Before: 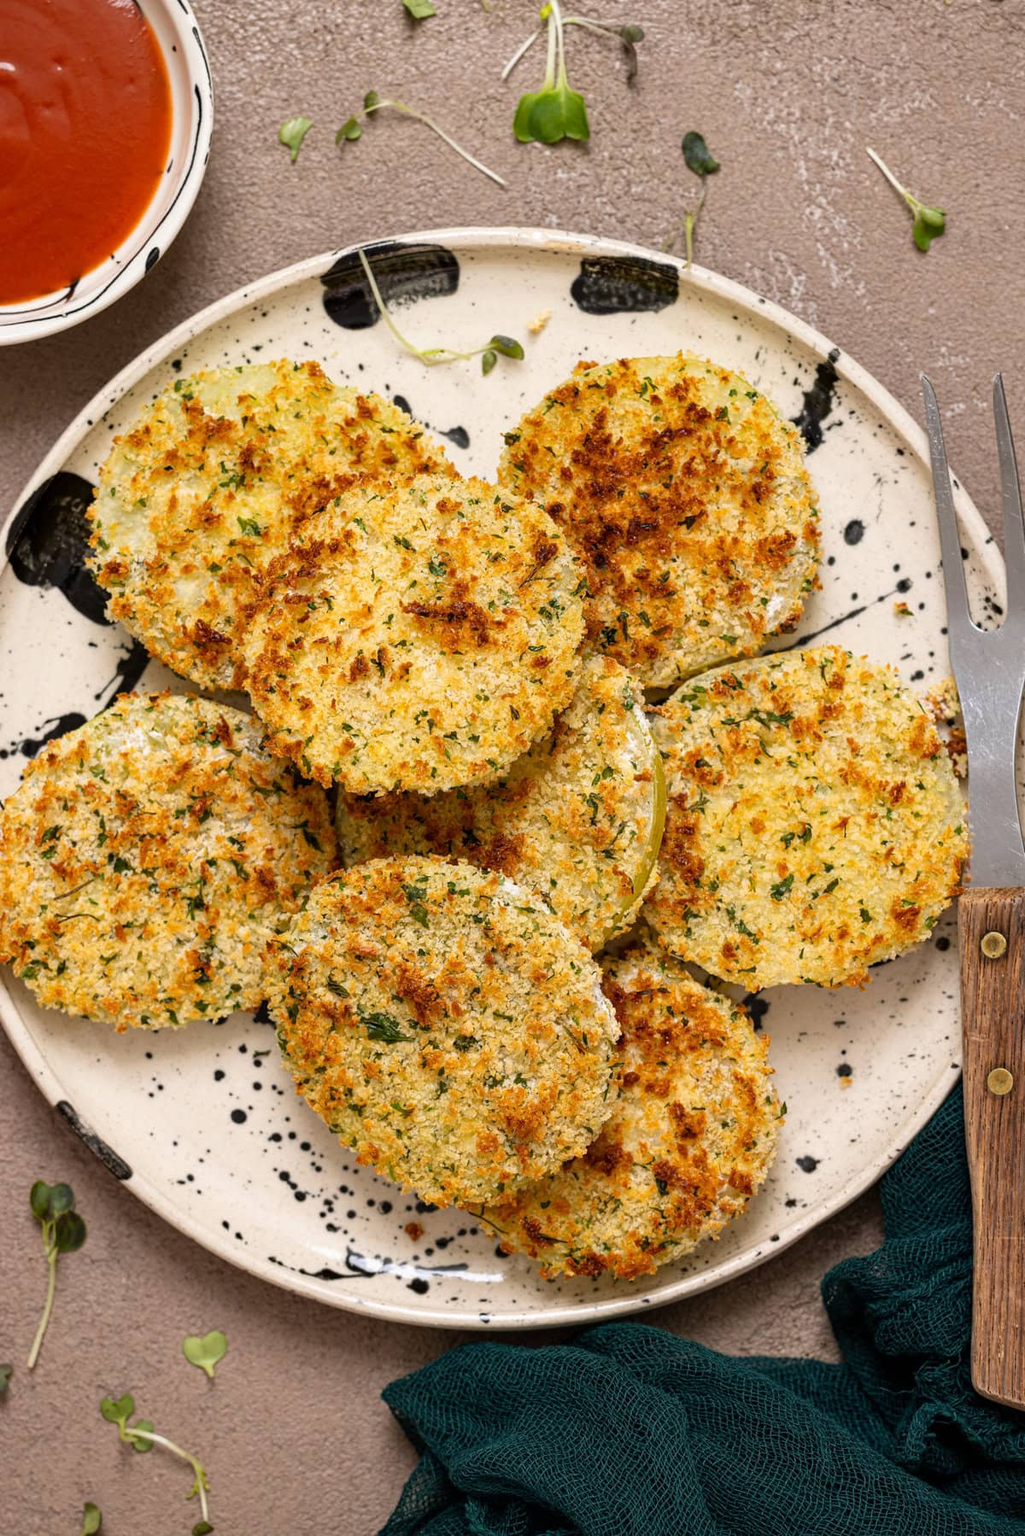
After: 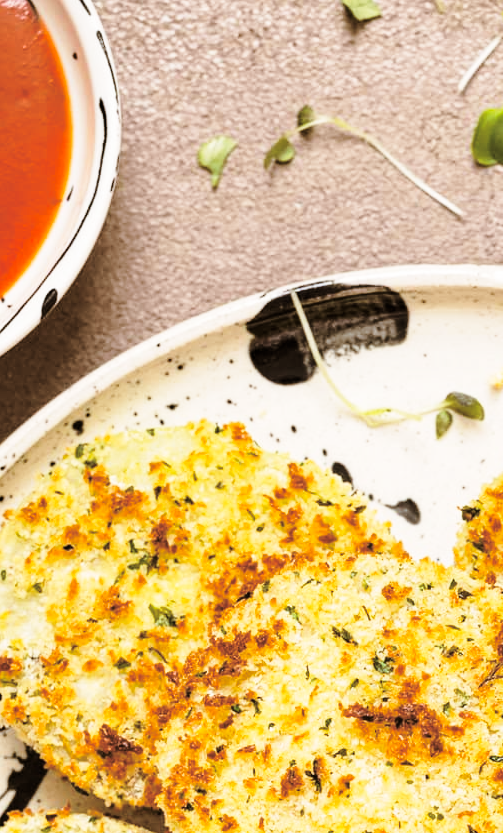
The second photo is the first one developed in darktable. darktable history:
split-toning: shadows › hue 32.4°, shadows › saturation 0.51, highlights › hue 180°, highlights › saturation 0, balance -60.17, compress 55.19%
crop and rotate: left 10.817%, top 0.062%, right 47.194%, bottom 53.626%
base curve: curves: ch0 [(0, 0) (0.028, 0.03) (0.121, 0.232) (0.46, 0.748) (0.859, 0.968) (1, 1)], preserve colors none
